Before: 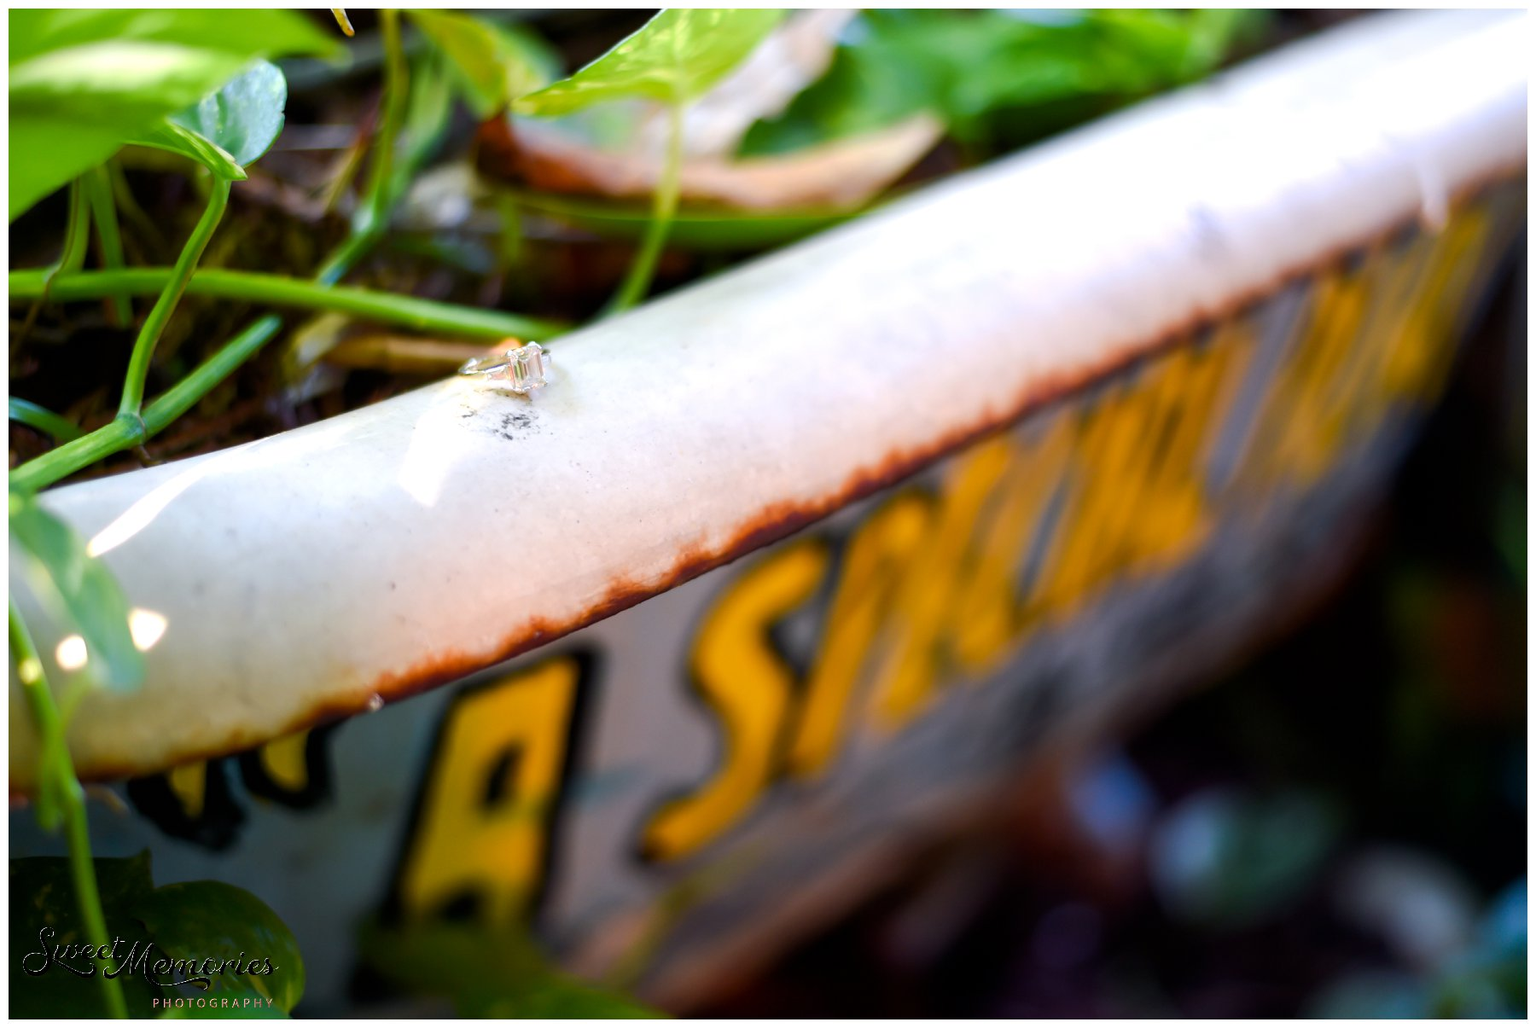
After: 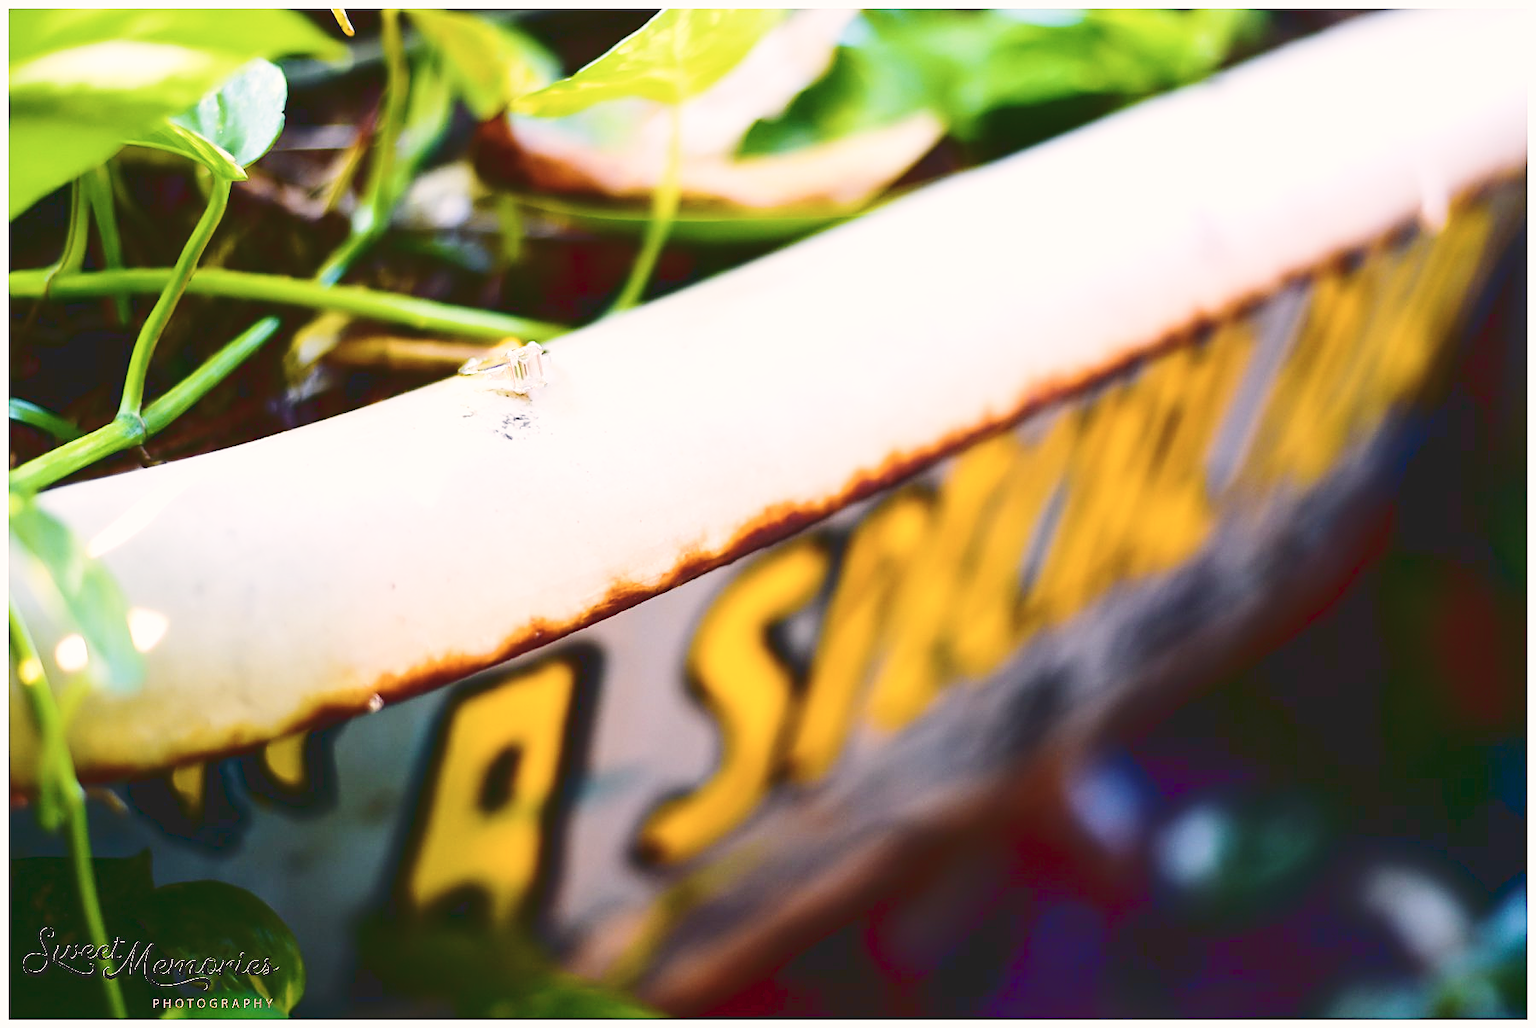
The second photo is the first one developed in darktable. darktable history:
tone equalizer: on, module defaults
color correction: highlights a* 5.59, highlights b* 5.24, saturation 0.68
base curve: curves: ch0 [(0, 0) (0.028, 0.03) (0.121, 0.232) (0.46, 0.748) (0.859, 0.968) (1, 1)], preserve colors none
sharpen: on, module defaults
tone curve: curves: ch0 [(0, 0.129) (0.187, 0.207) (0.729, 0.789) (1, 1)], color space Lab, linked channels, preserve colors none
contrast brightness saturation: saturation -0.05
color balance rgb: perceptual saturation grading › global saturation 25%, global vibrance 20%
